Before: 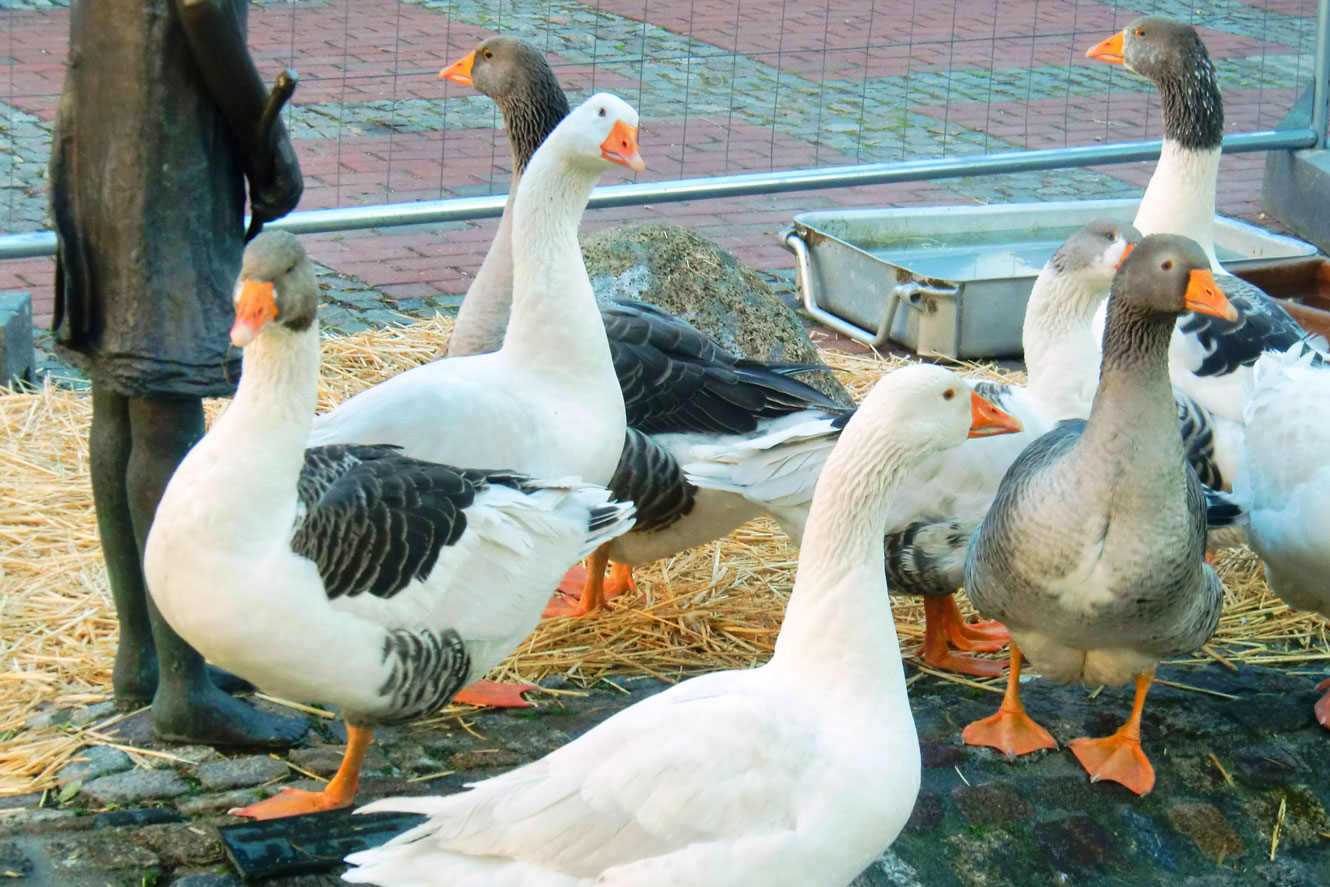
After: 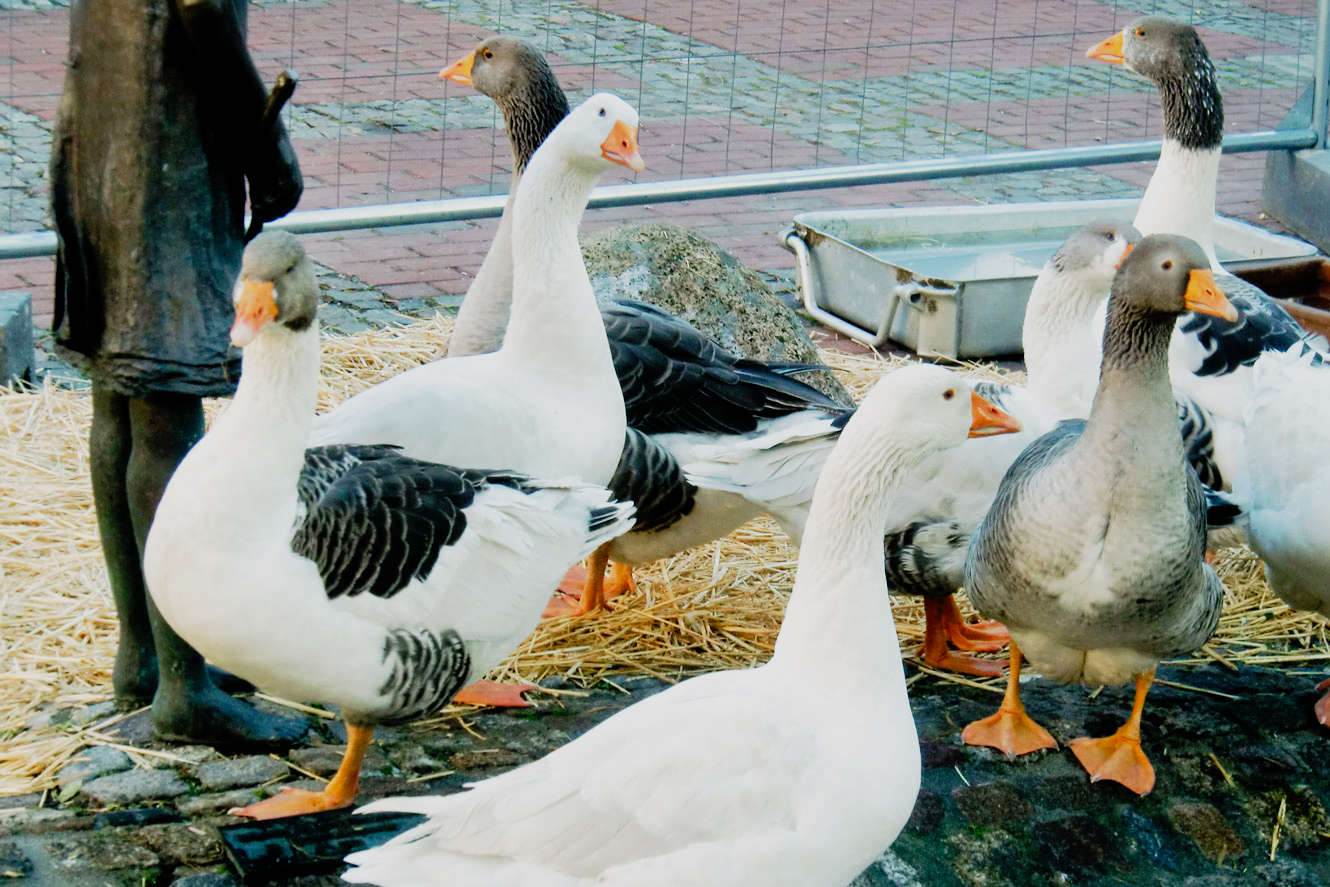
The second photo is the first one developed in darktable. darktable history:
filmic rgb: black relative exposure -5.14 EV, white relative exposure 3.99 EV, threshold 5.95 EV, hardness 2.9, contrast 1.299, highlights saturation mix -8.8%, preserve chrominance no, color science v4 (2020), enable highlight reconstruction true
